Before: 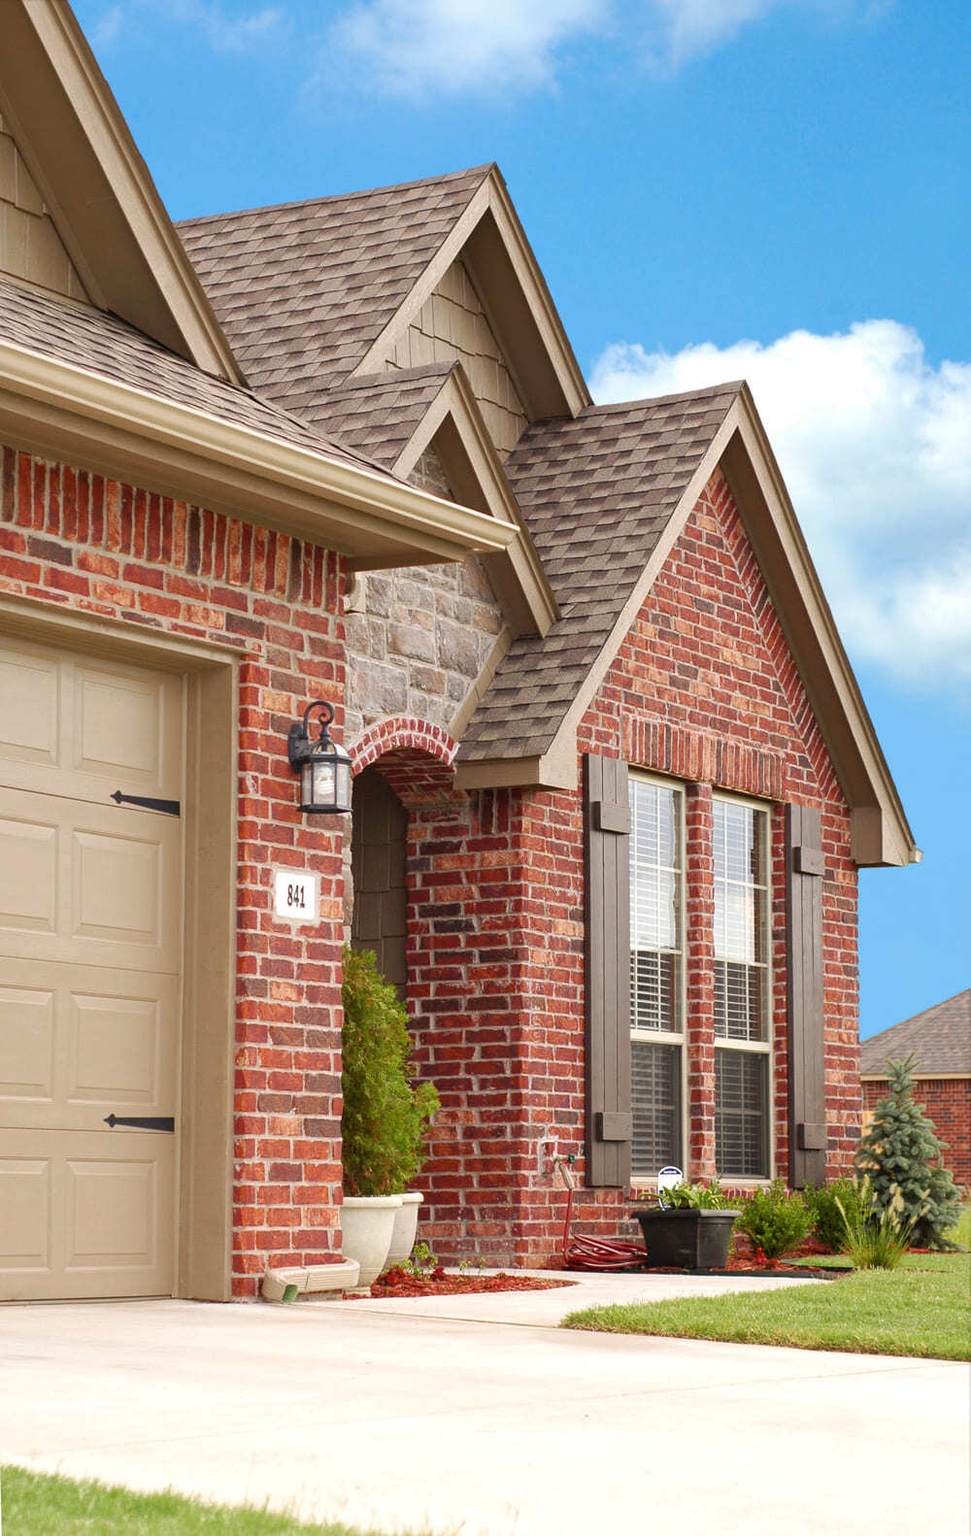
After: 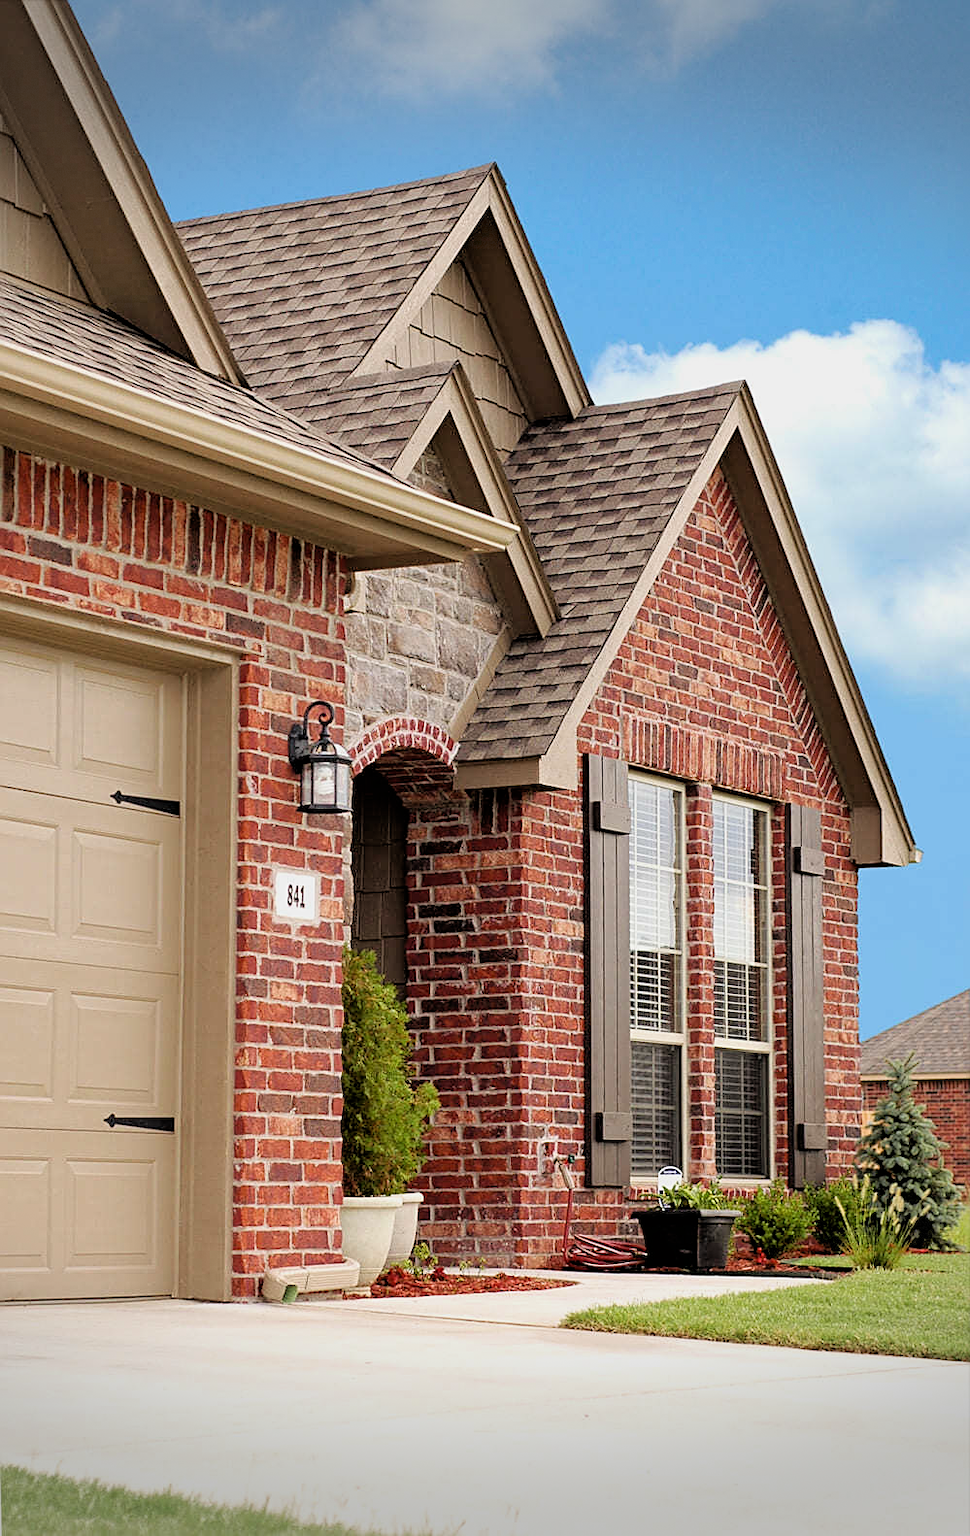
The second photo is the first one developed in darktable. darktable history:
filmic rgb: black relative exposure -3.92 EV, white relative exposure 3.14 EV, hardness 2.87
sharpen: on, module defaults
vignetting: fall-off start 100%, brightness -0.406, saturation -0.3, width/height ratio 1.324, dithering 8-bit output, unbound false
